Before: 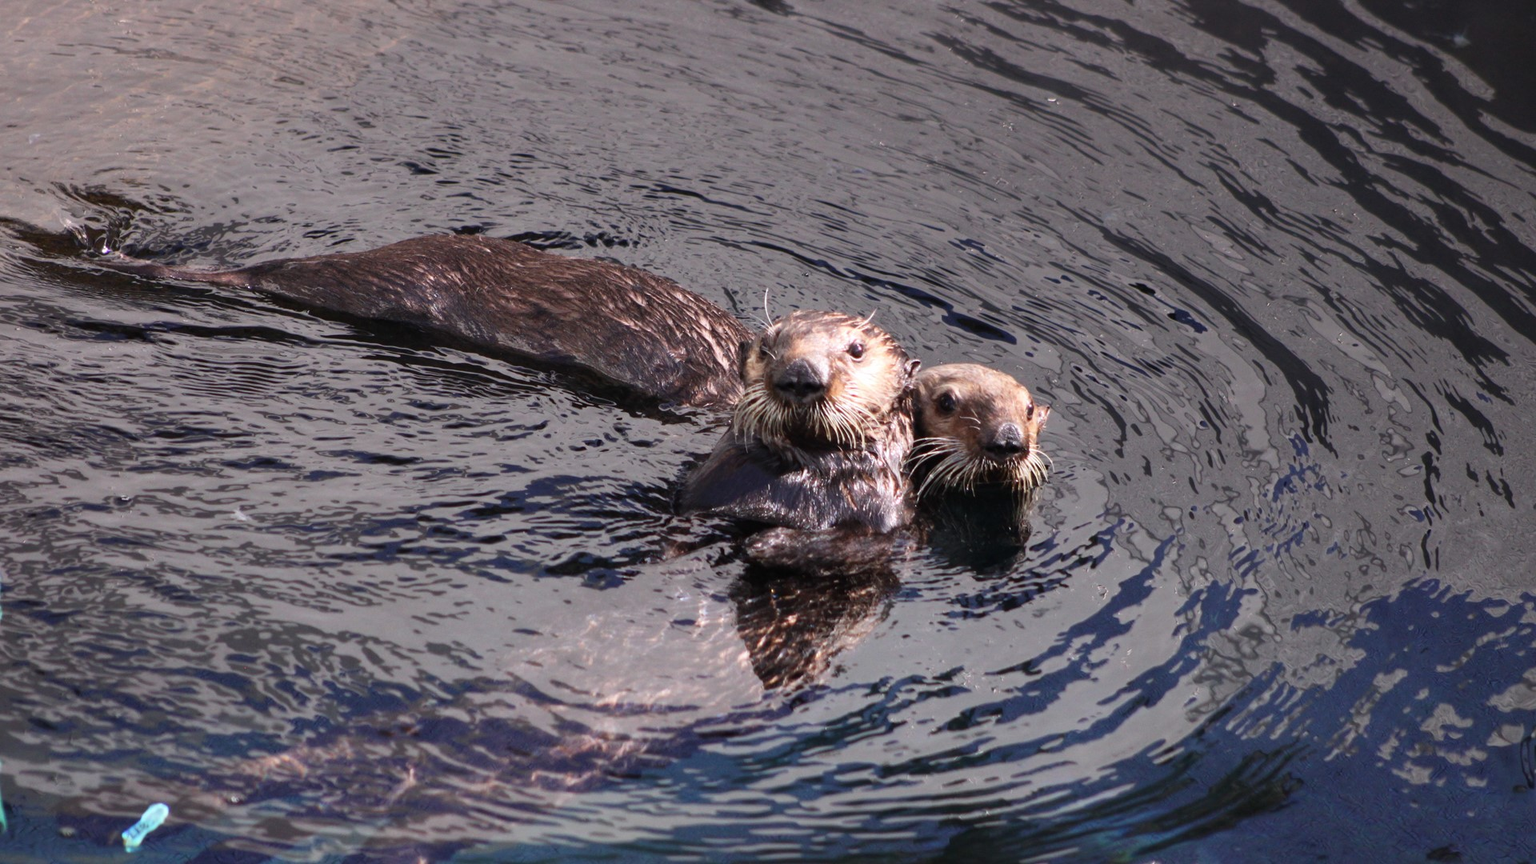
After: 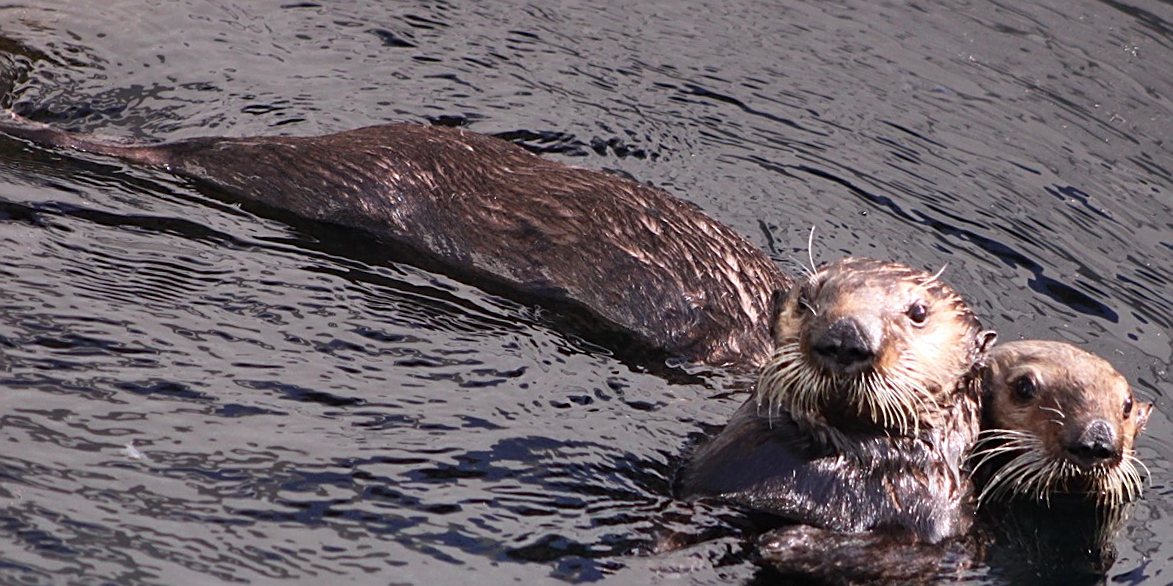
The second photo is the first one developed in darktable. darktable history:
crop and rotate: angle -4.99°, left 2.122%, top 6.945%, right 27.566%, bottom 30.519%
sharpen: on, module defaults
